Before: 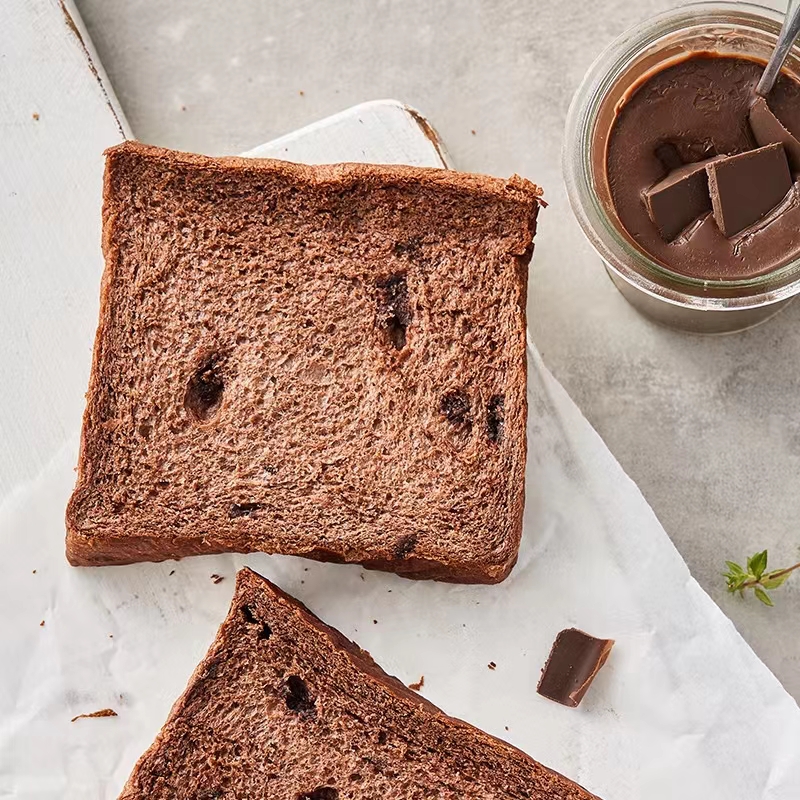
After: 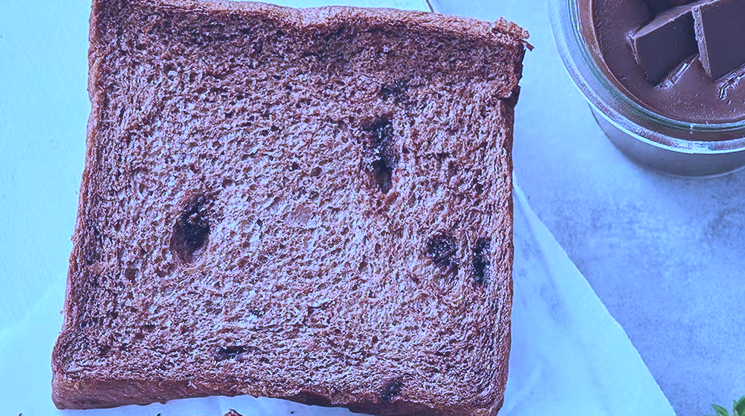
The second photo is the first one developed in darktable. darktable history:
color calibration: illuminant custom, x 0.458, y 0.428, temperature 2625.82 K
exposure: black level correction -0.015, compensate exposure bias true, compensate highlight preservation false
crop: left 1.781%, top 19.685%, right 4.971%, bottom 28.192%
